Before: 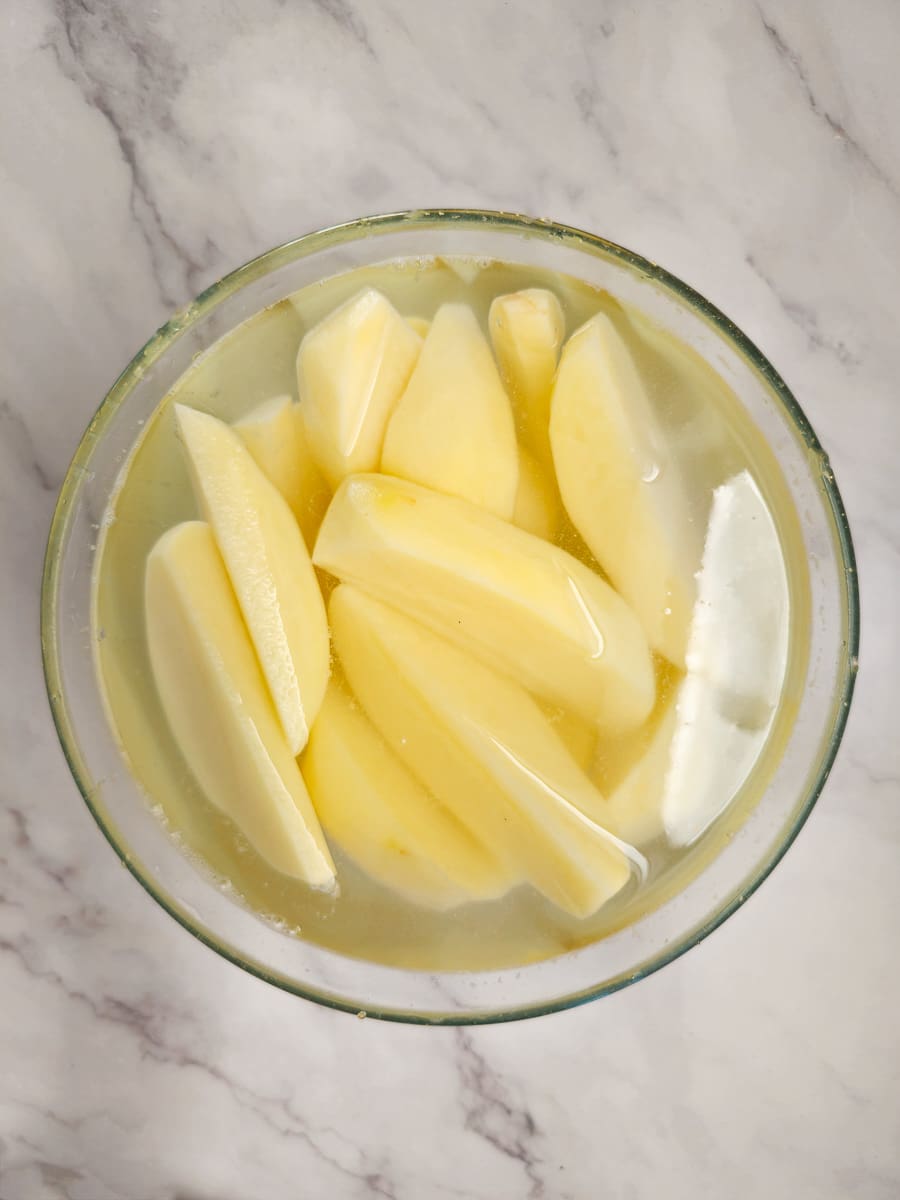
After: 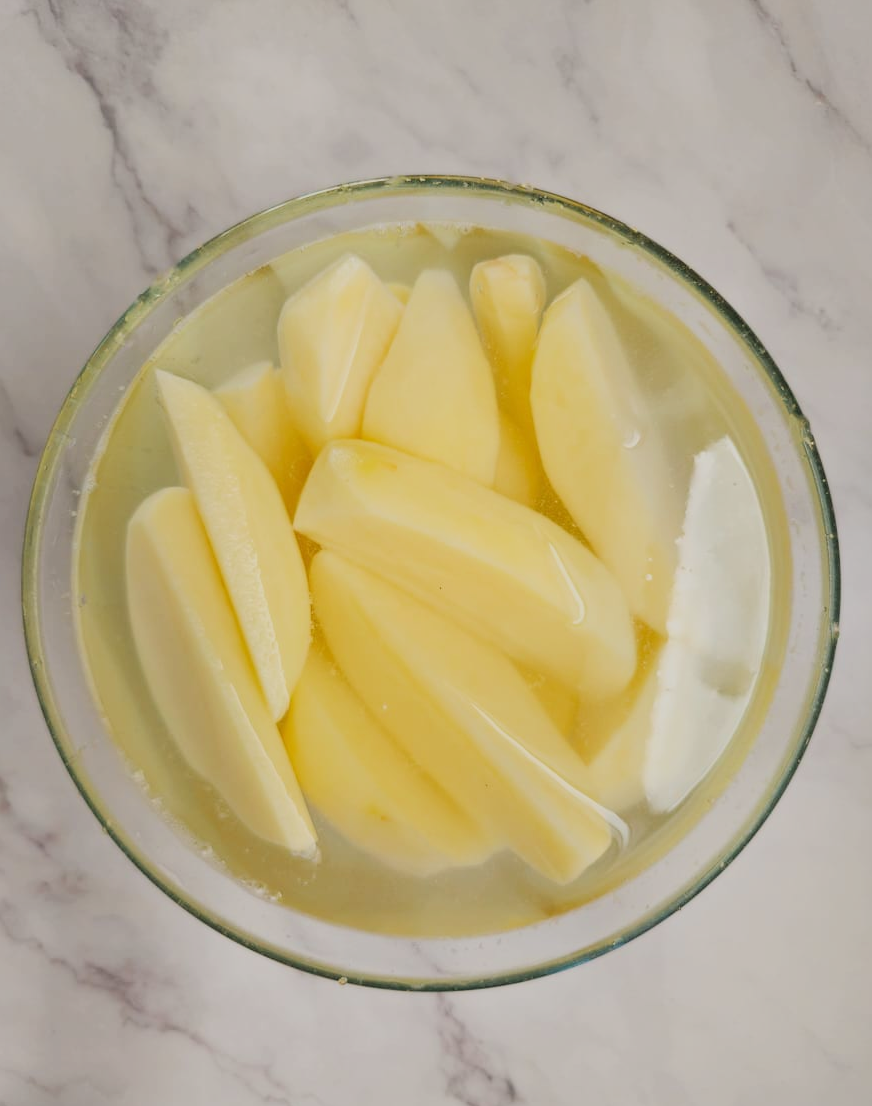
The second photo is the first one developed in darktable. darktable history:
filmic rgb: black relative exposure -7.65 EV, white relative exposure 4.56 EV, threshold 2.96 EV, hardness 3.61, color science v6 (2022), enable highlight reconstruction true
crop: left 2.191%, top 2.881%, right 0.823%, bottom 4.872%
